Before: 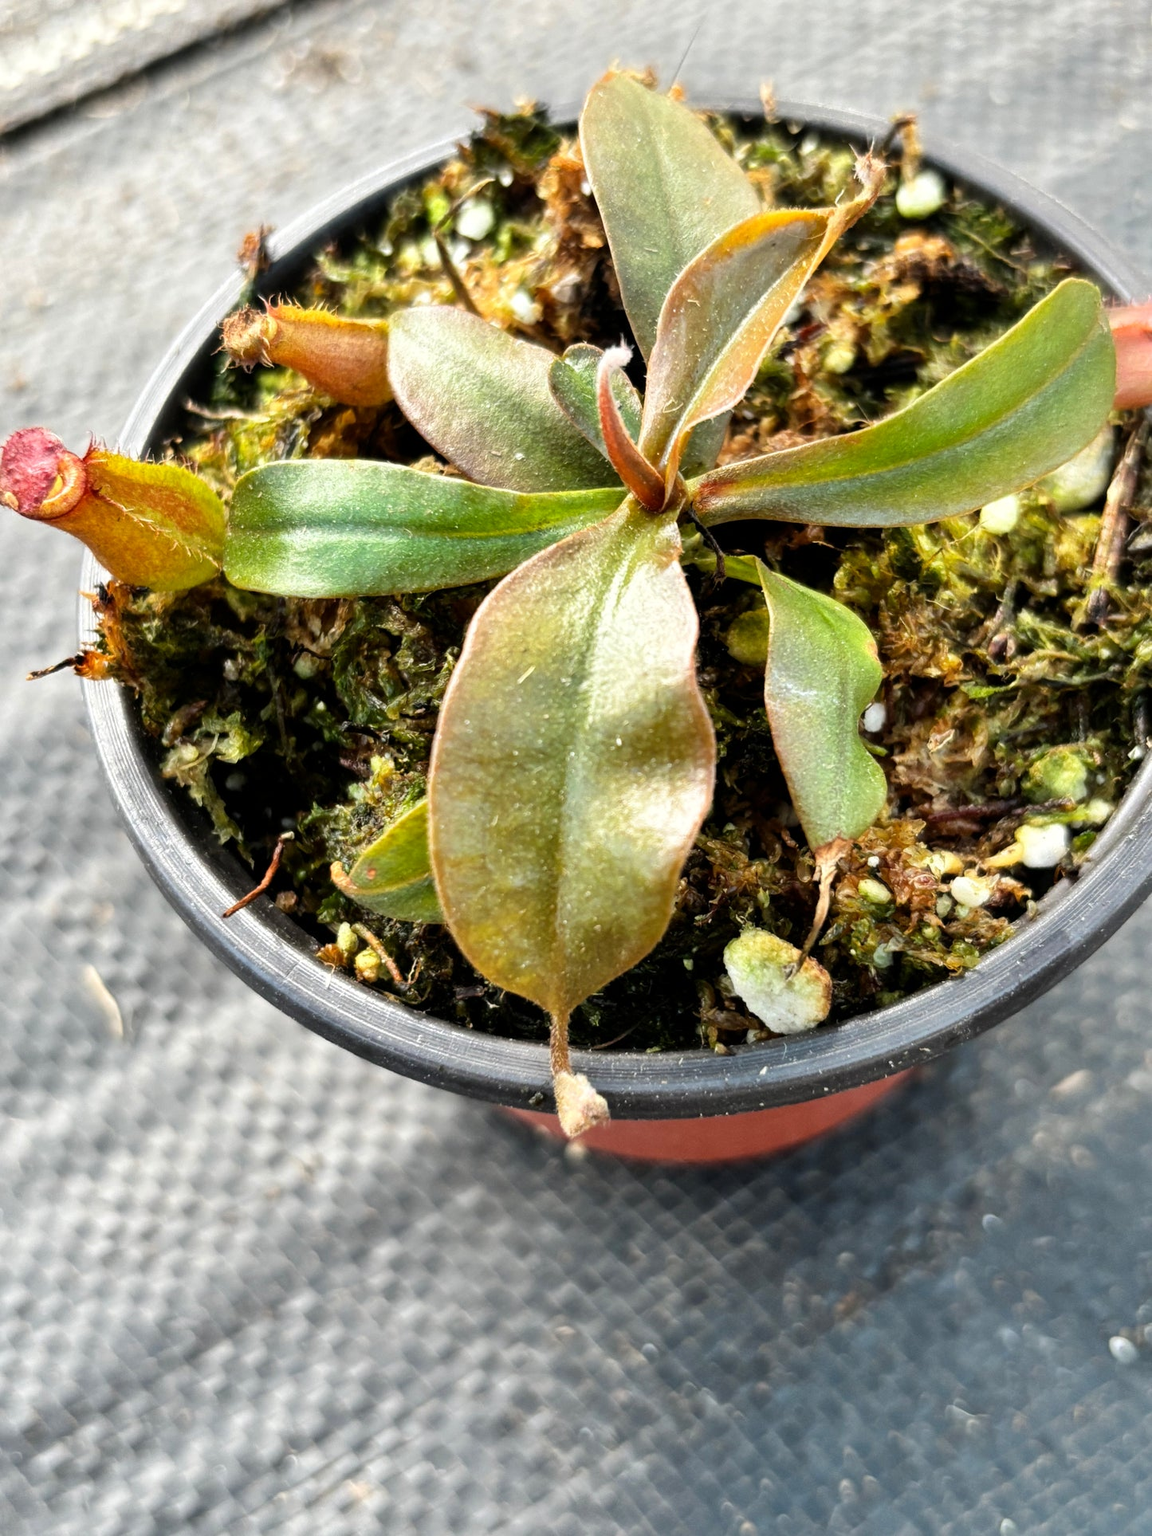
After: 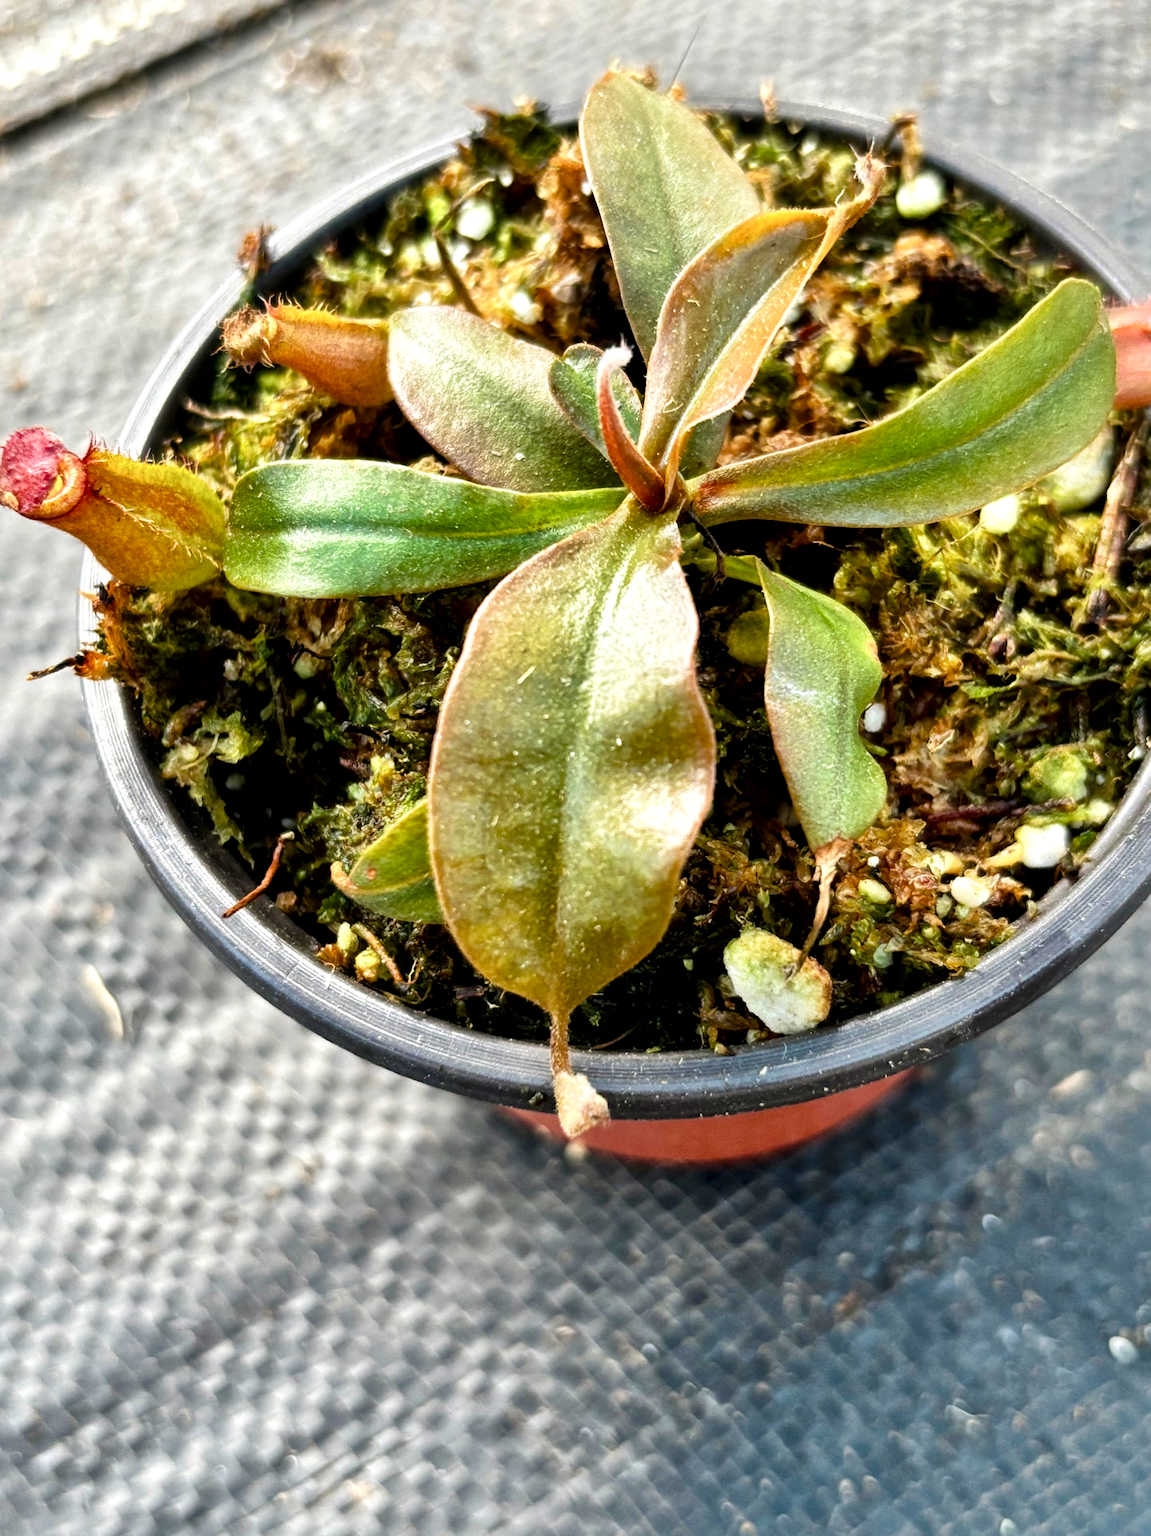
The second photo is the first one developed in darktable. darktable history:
velvia: on, module defaults
white balance: emerald 1
color balance rgb: perceptual saturation grading › global saturation 20%, perceptual saturation grading › highlights -25%, perceptual saturation grading › shadows 25%
local contrast: mode bilateral grid, contrast 20, coarseness 50, detail 159%, midtone range 0.2
